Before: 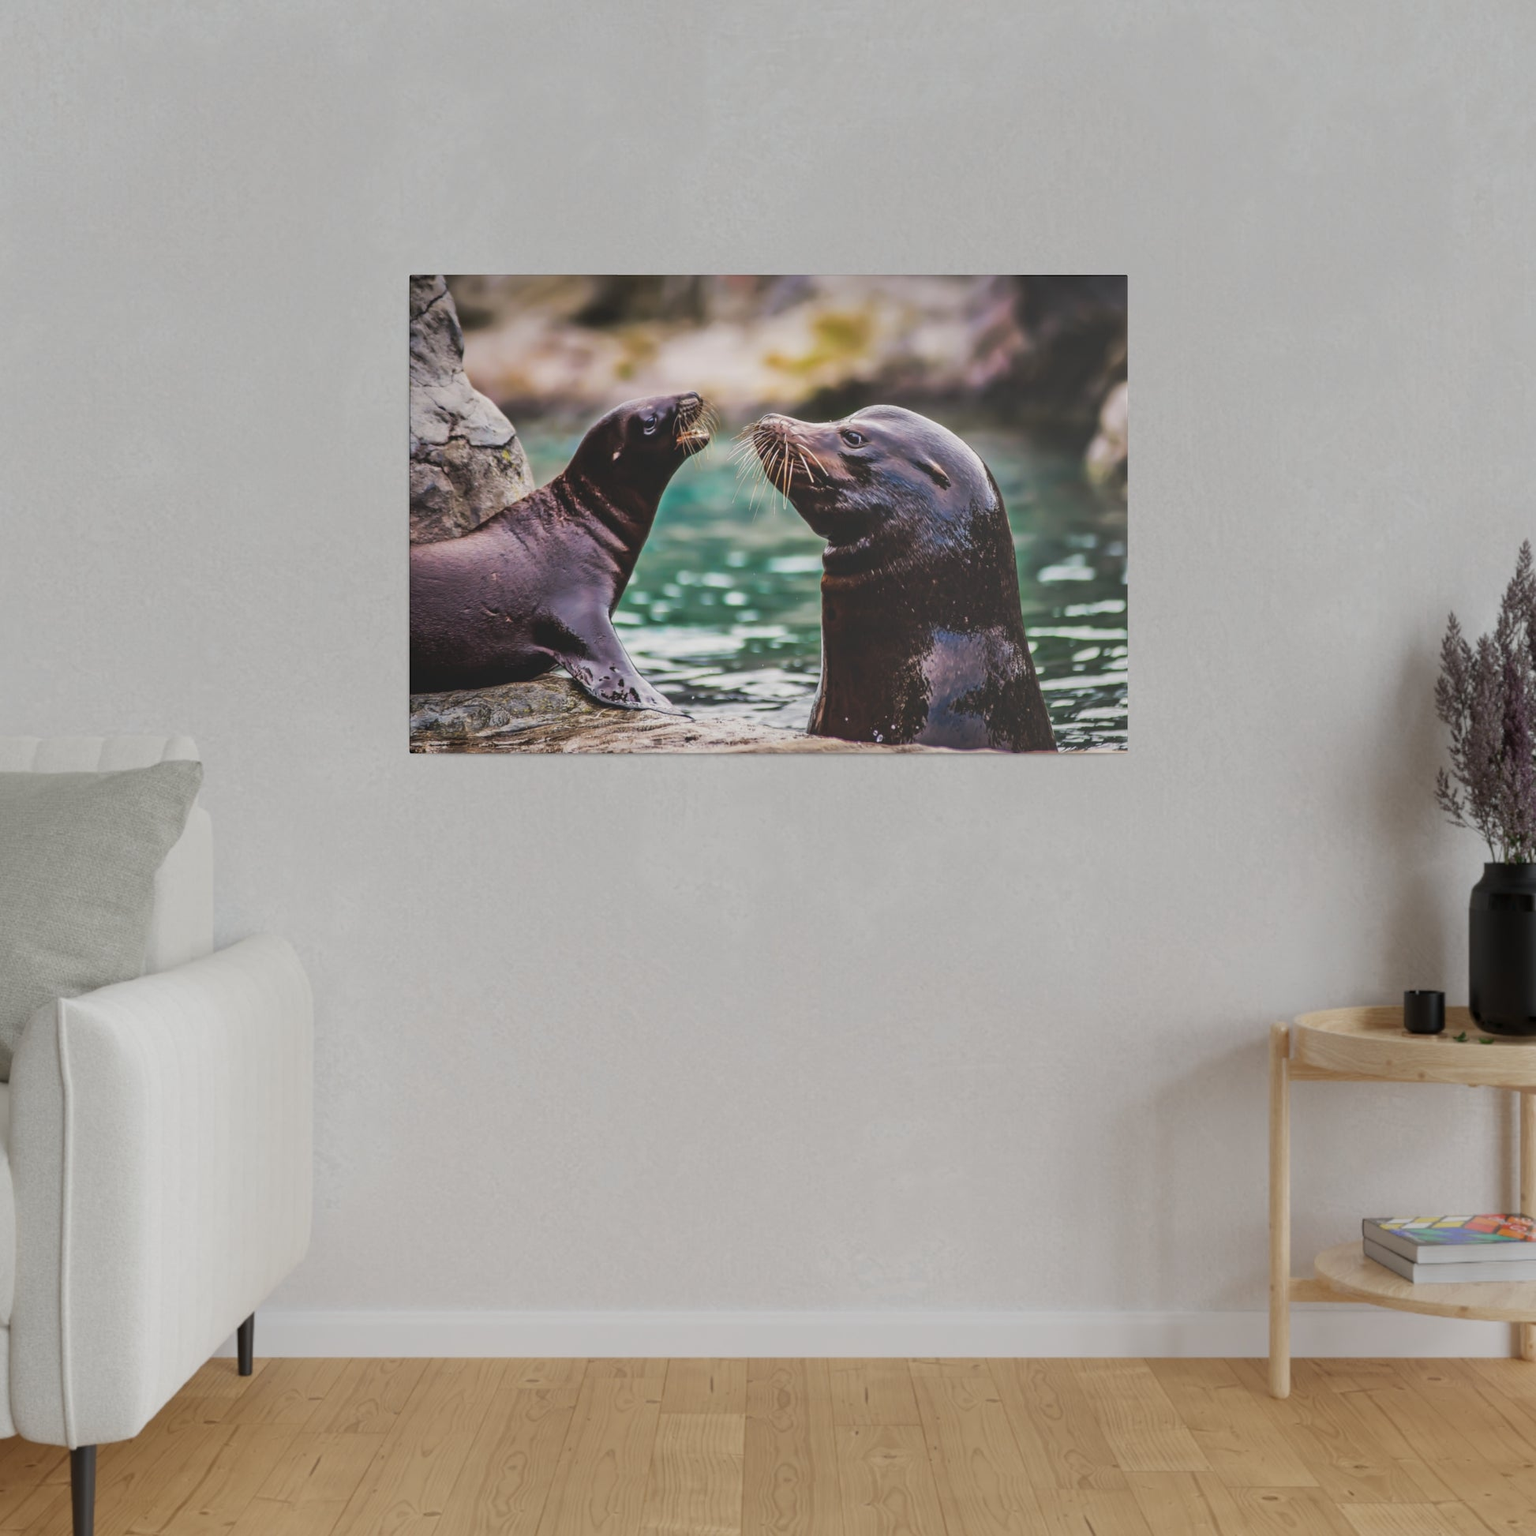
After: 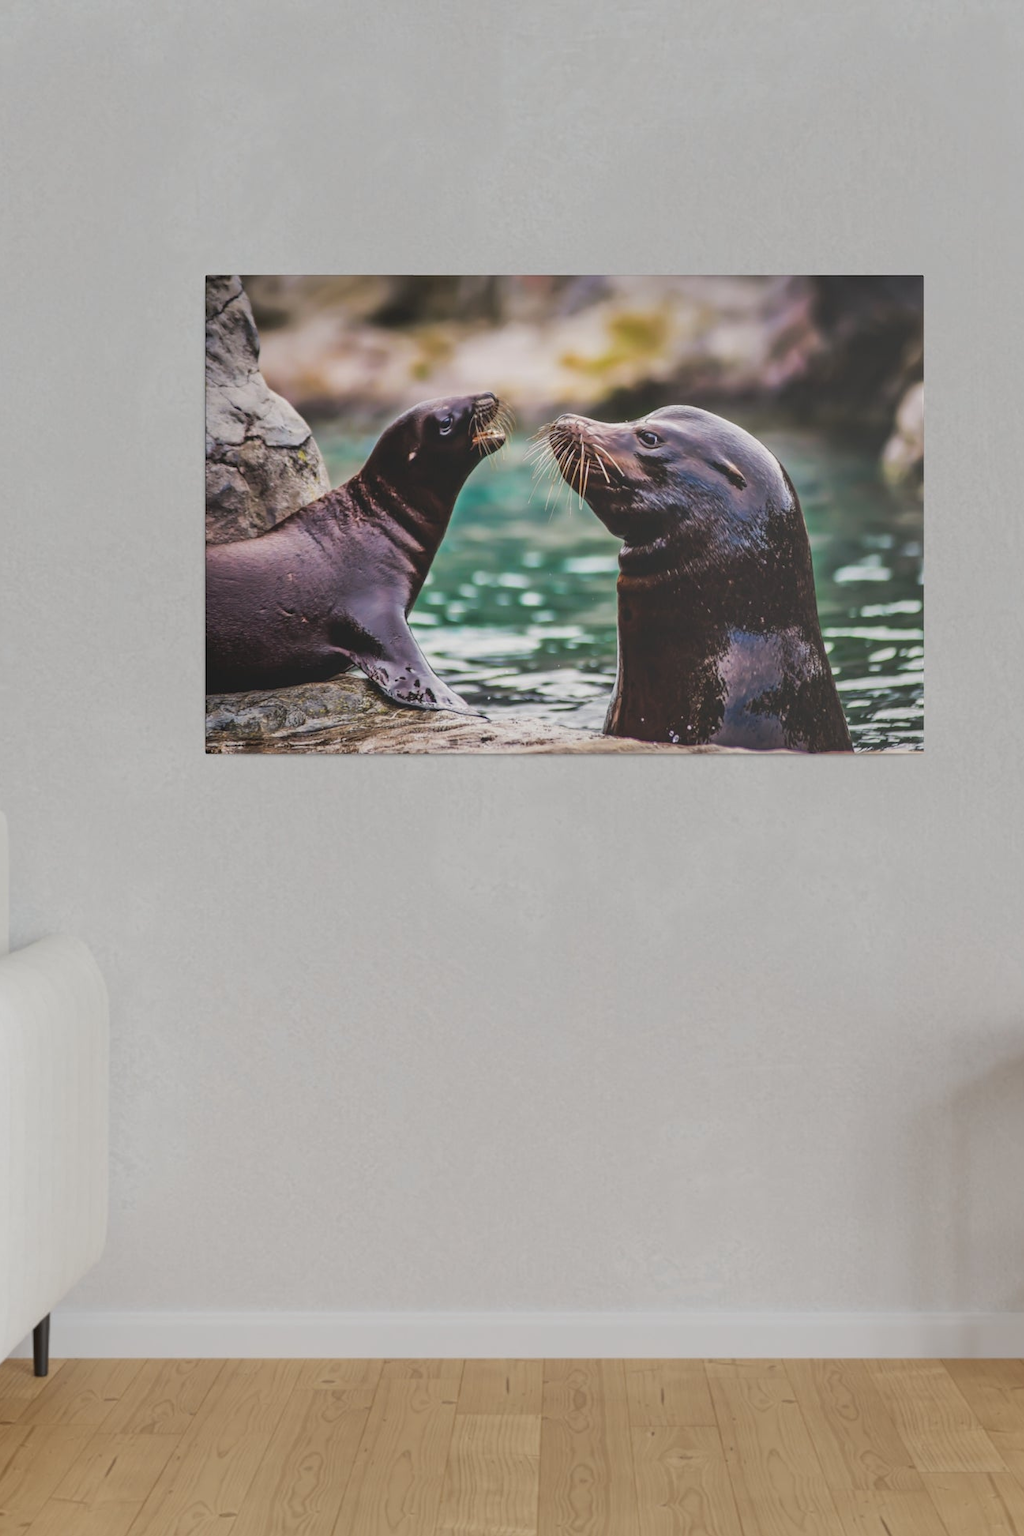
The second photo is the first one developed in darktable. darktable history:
crop and rotate: left 13.353%, right 19.989%
